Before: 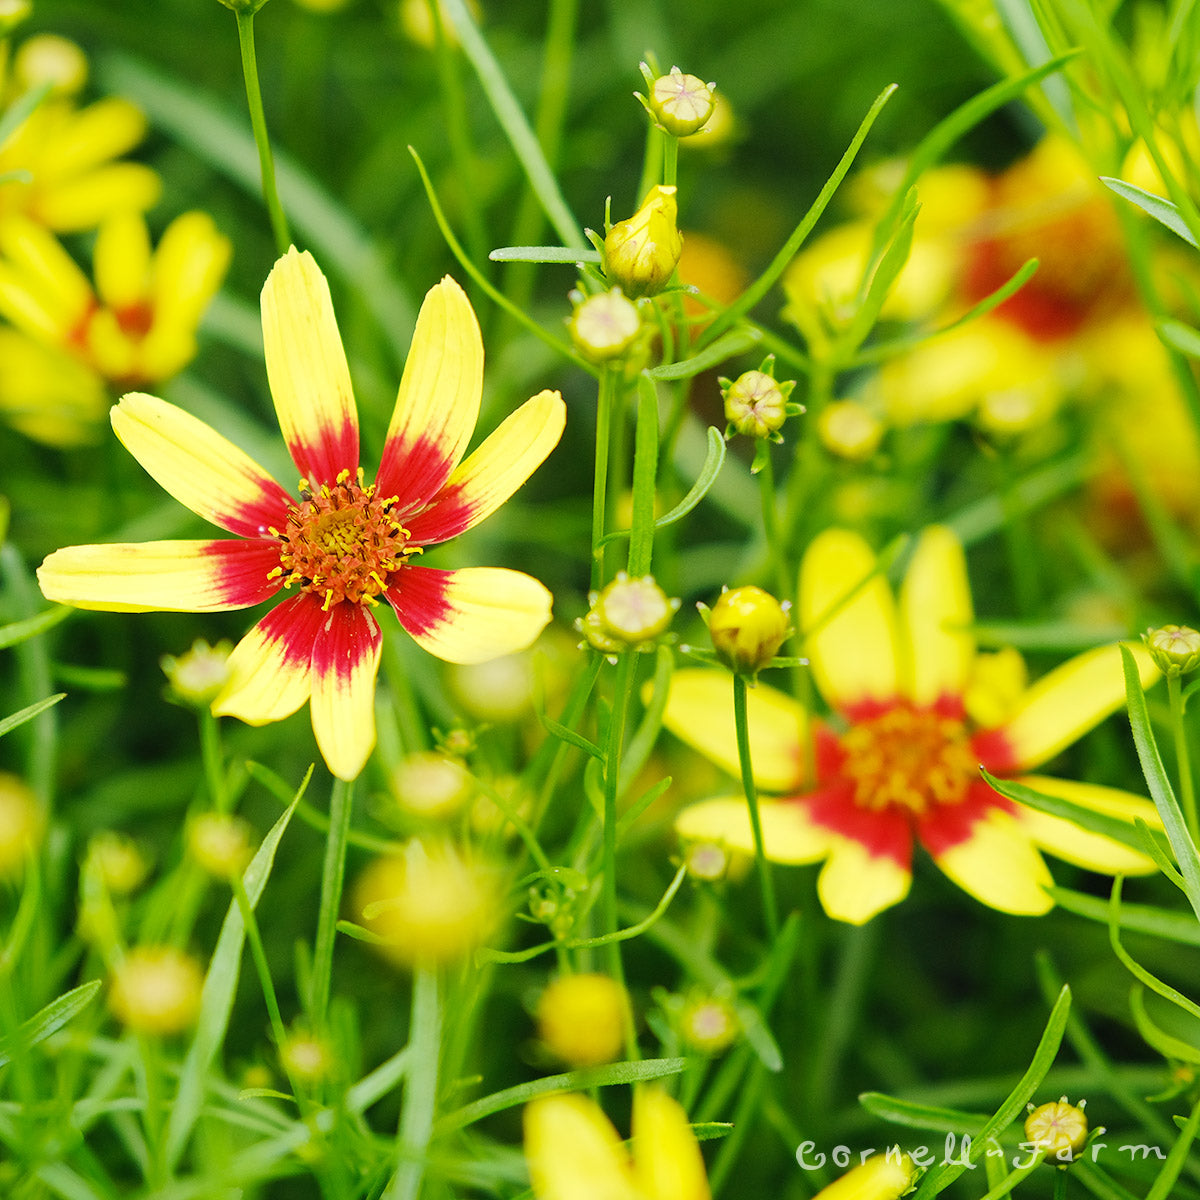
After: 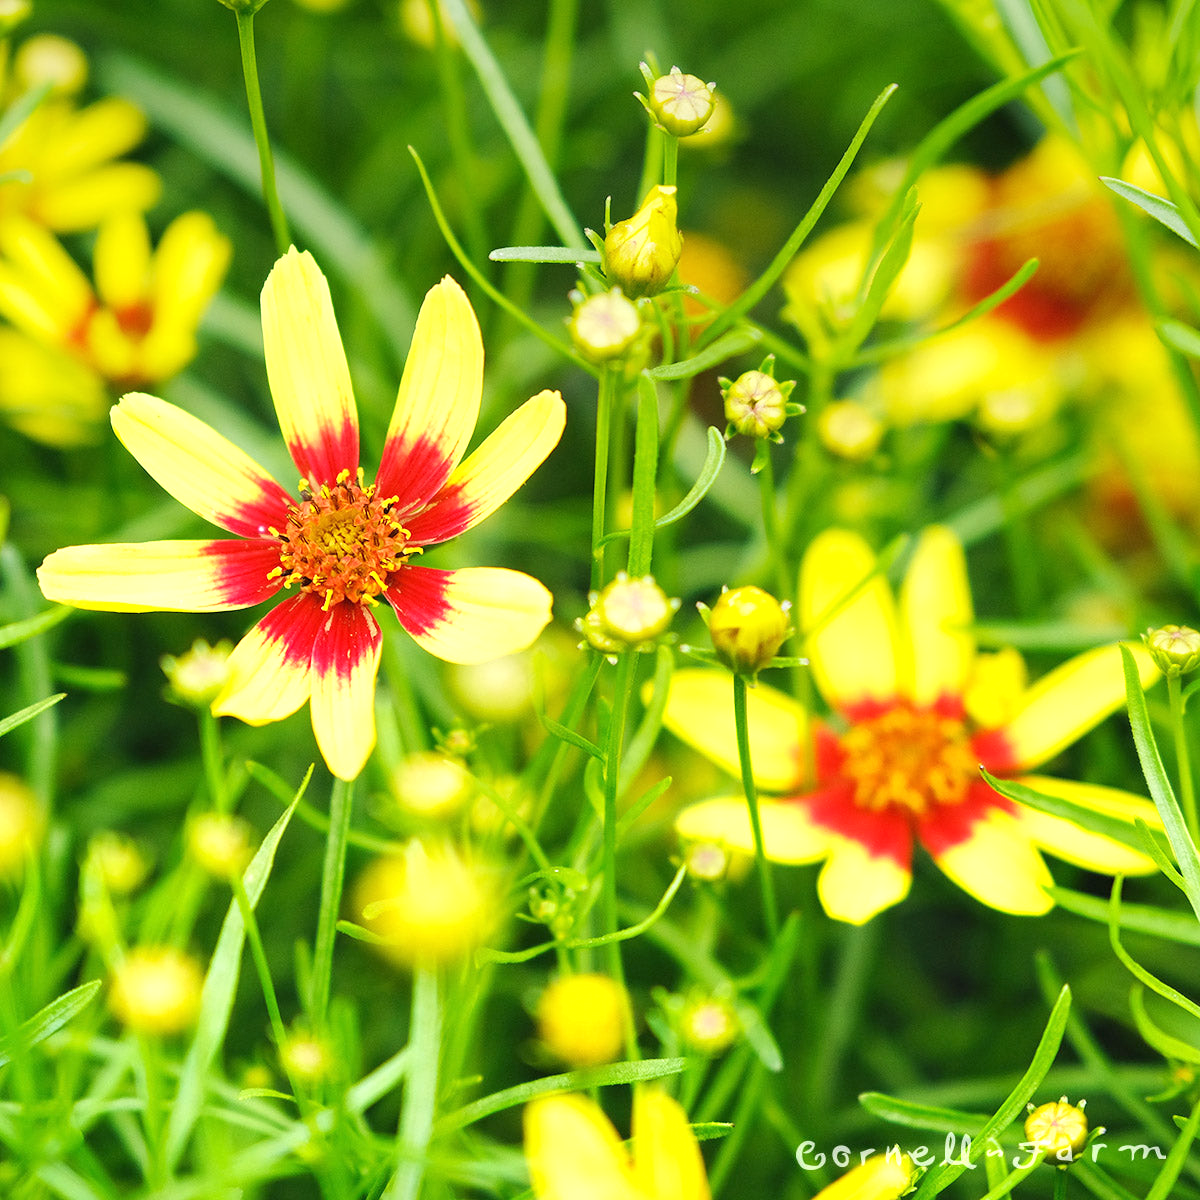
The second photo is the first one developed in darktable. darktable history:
exposure: black level correction 0, exposure 0.7 EV, compensate exposure bias true, compensate highlight preservation false
graduated density: on, module defaults
